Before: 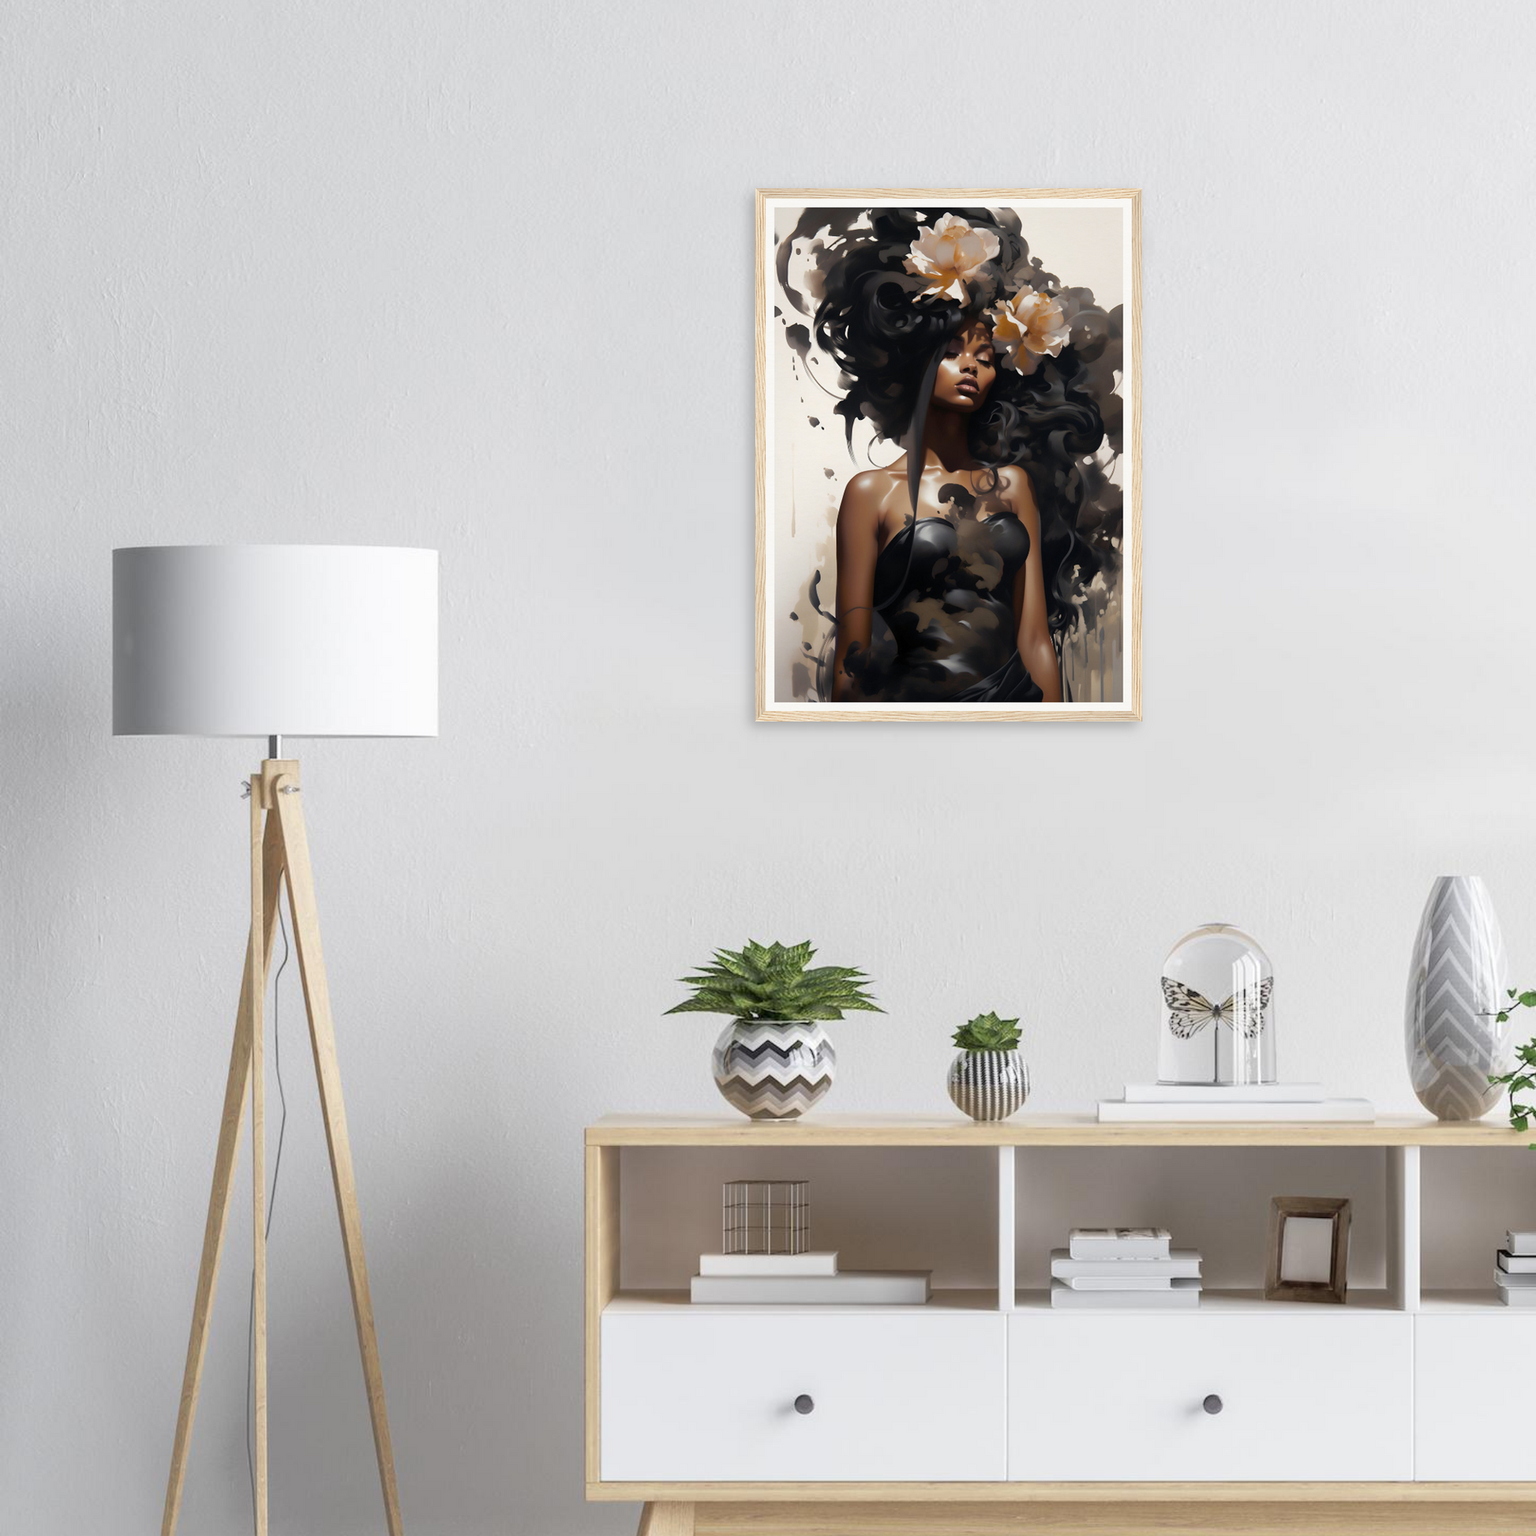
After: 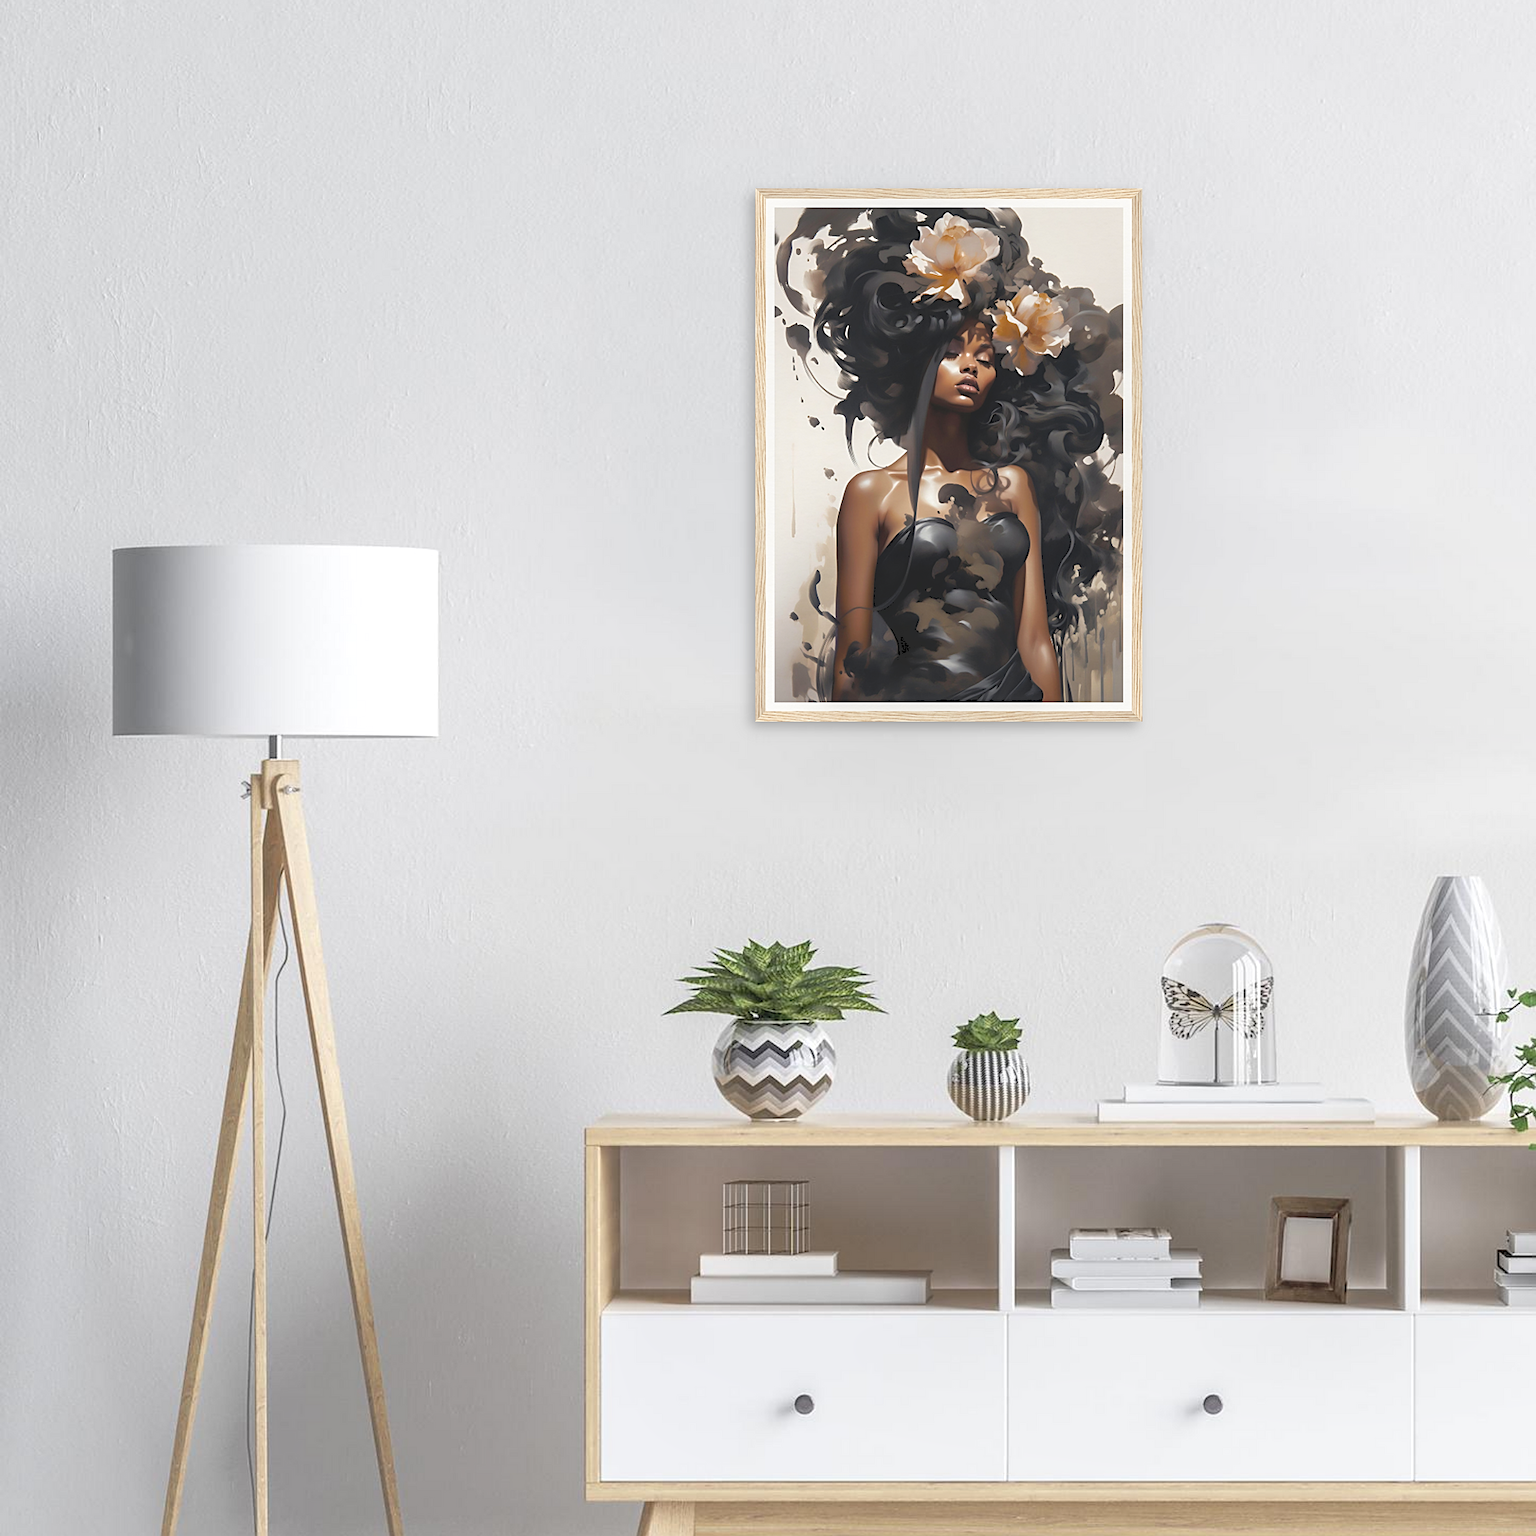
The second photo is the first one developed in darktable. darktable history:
exposure: compensate highlight preservation false
sharpen: amount 0.471
local contrast: on, module defaults
tone curve: curves: ch0 [(0, 0) (0.003, 0.144) (0.011, 0.149) (0.025, 0.159) (0.044, 0.183) (0.069, 0.207) (0.1, 0.236) (0.136, 0.269) (0.177, 0.303) (0.224, 0.339) (0.277, 0.38) (0.335, 0.428) (0.399, 0.478) (0.468, 0.539) (0.543, 0.604) (0.623, 0.679) (0.709, 0.755) (0.801, 0.836) (0.898, 0.918) (1, 1)], color space Lab, independent channels, preserve colors none
